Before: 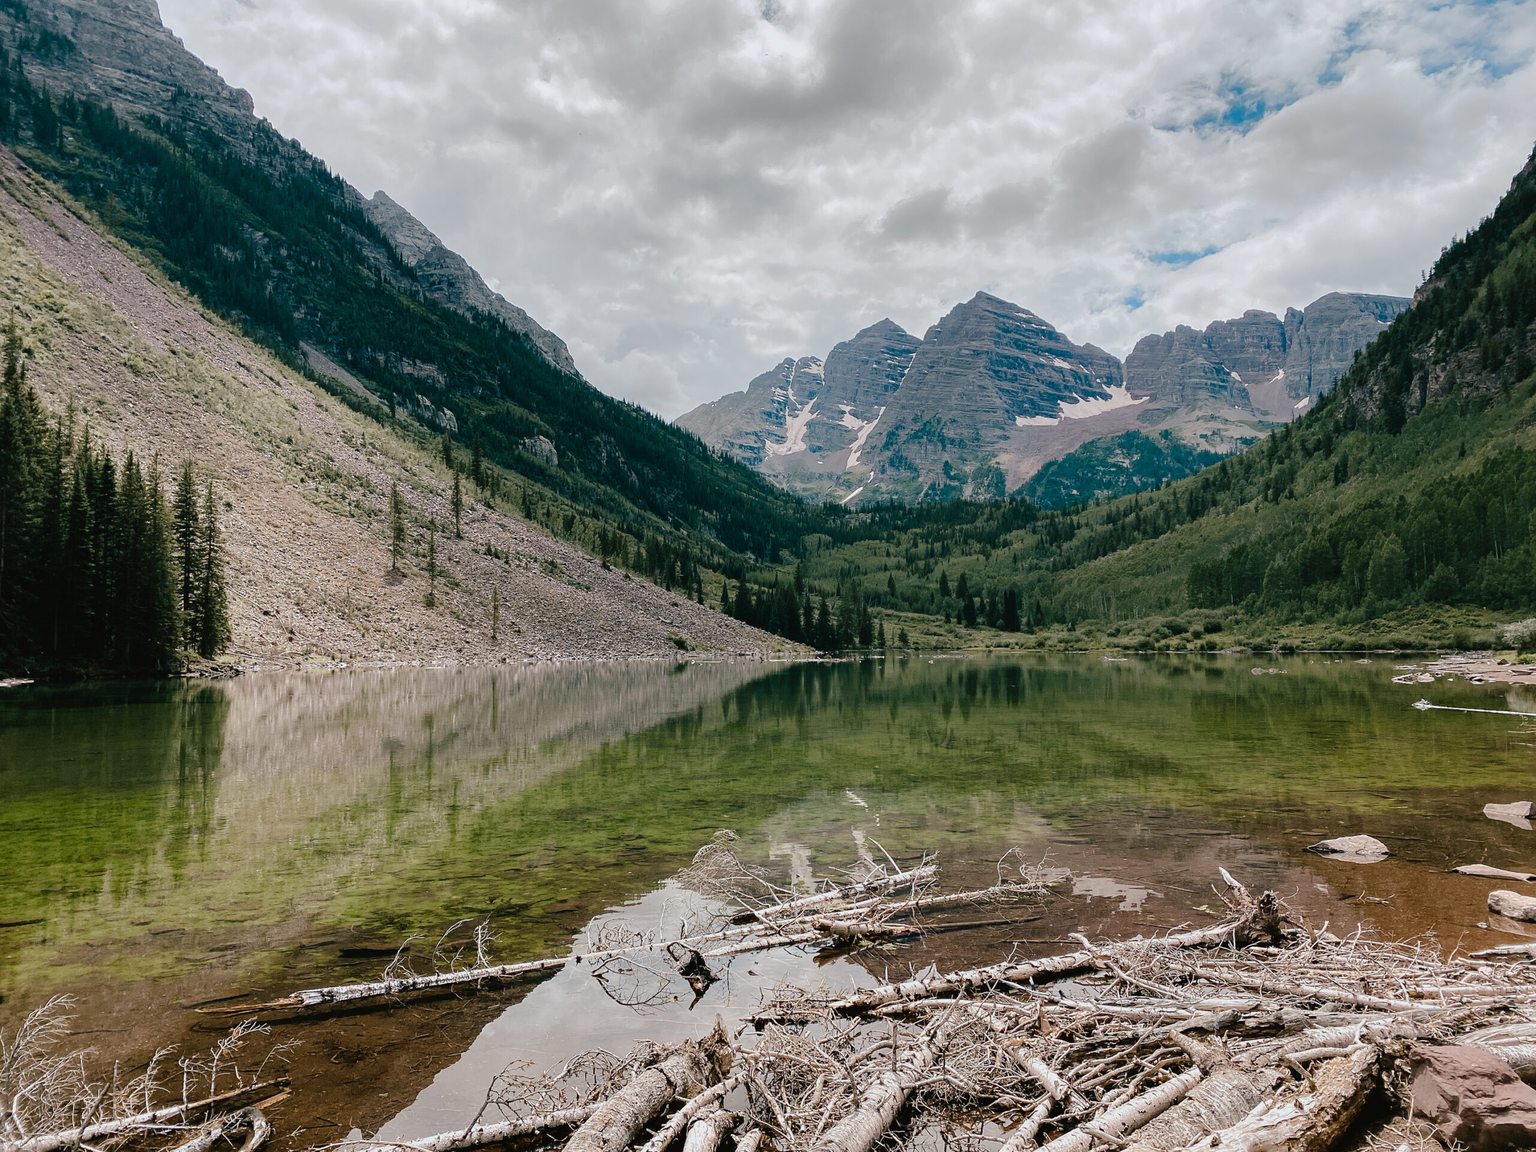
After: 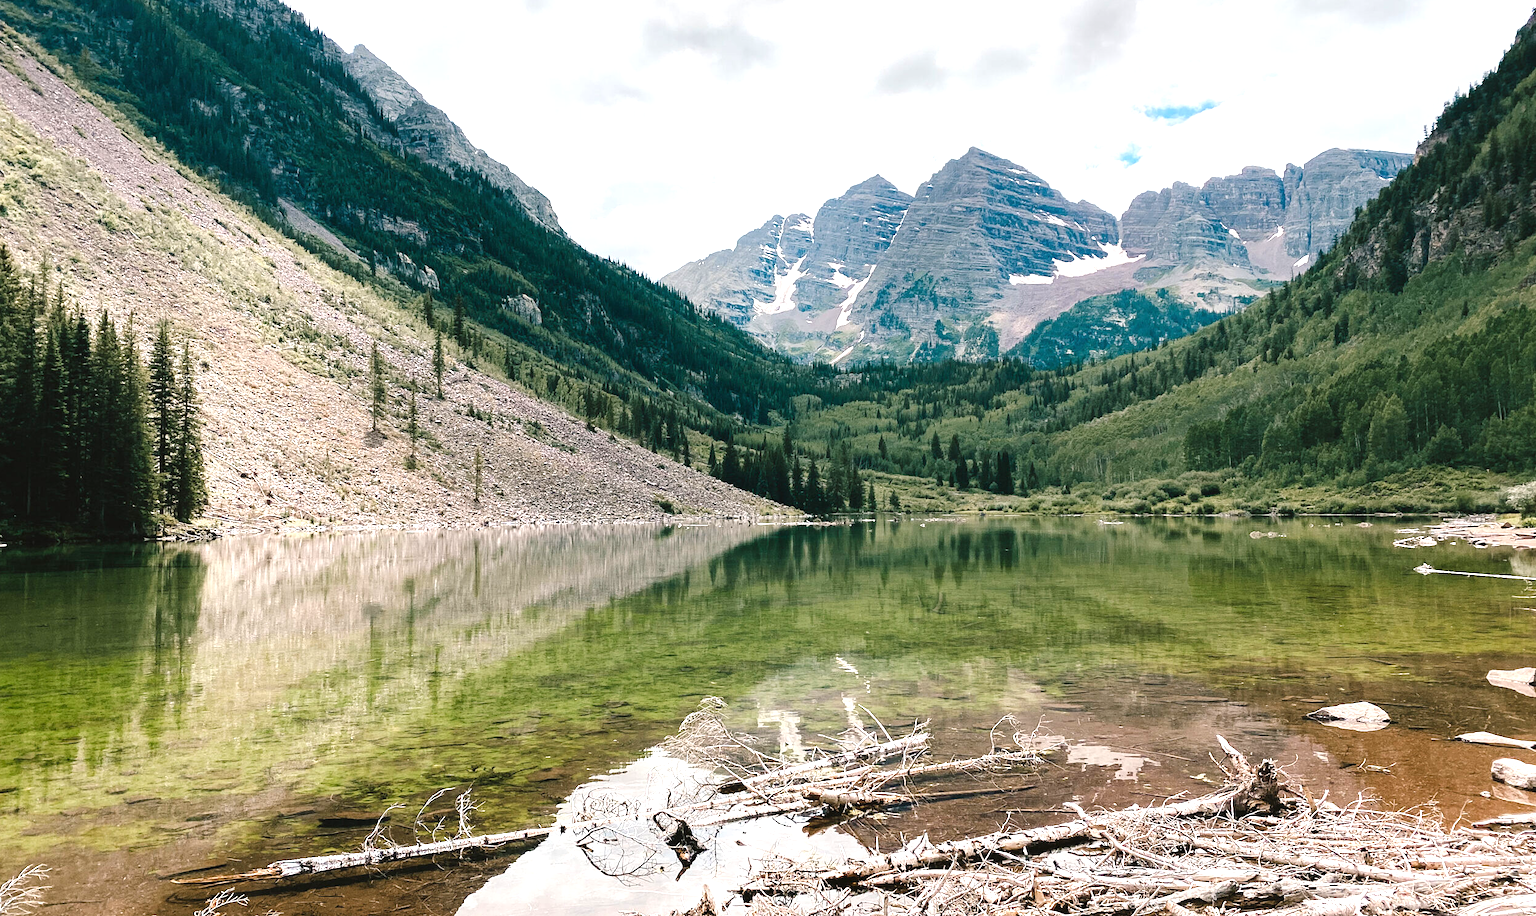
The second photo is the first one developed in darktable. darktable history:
exposure: black level correction 0, exposure 1.1 EV, compensate exposure bias true, compensate highlight preservation false
crop and rotate: left 1.814%, top 12.818%, right 0.25%, bottom 9.225%
